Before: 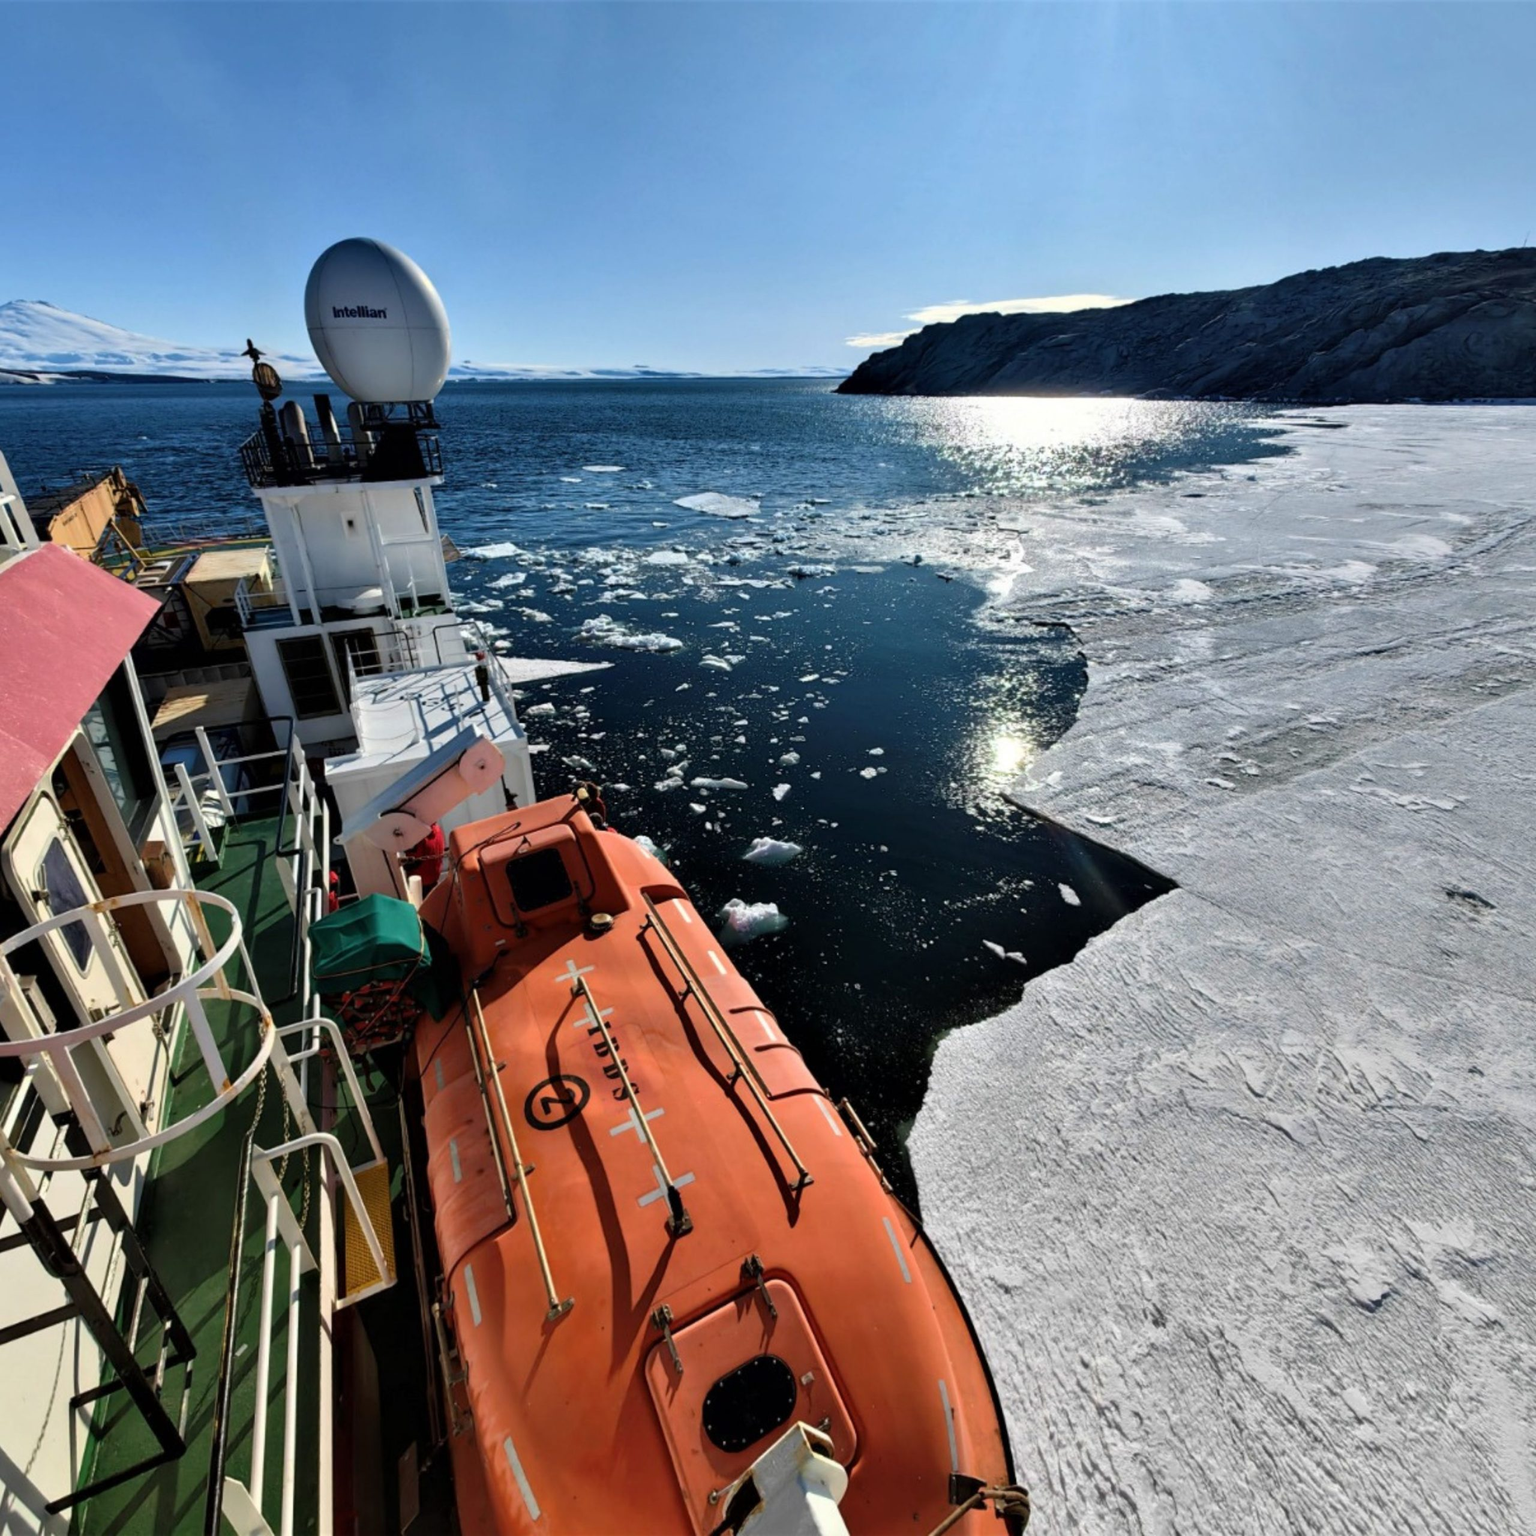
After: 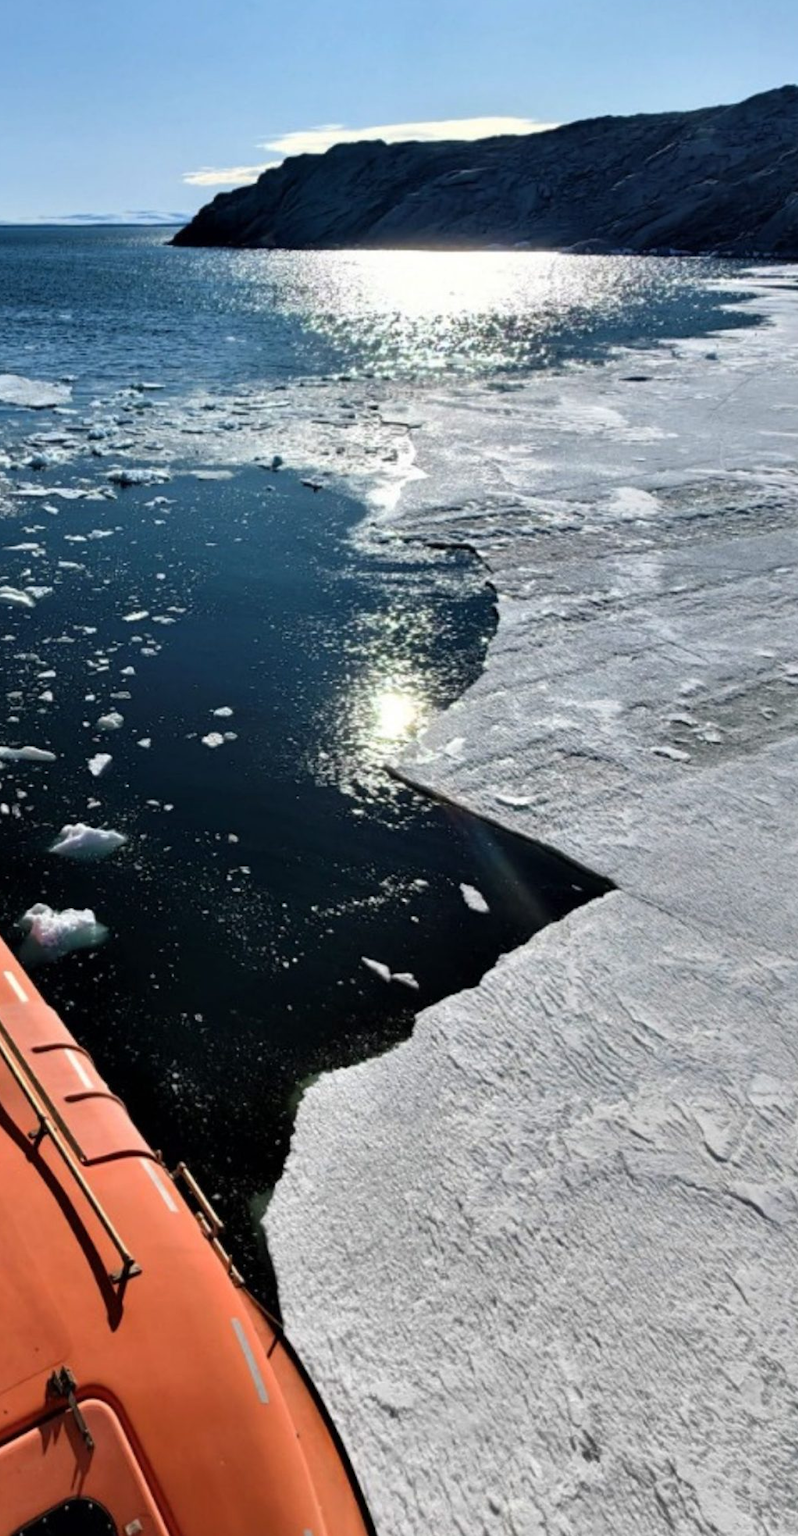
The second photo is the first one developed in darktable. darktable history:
crop: left 45.918%, top 13.337%, right 14.127%, bottom 9.805%
